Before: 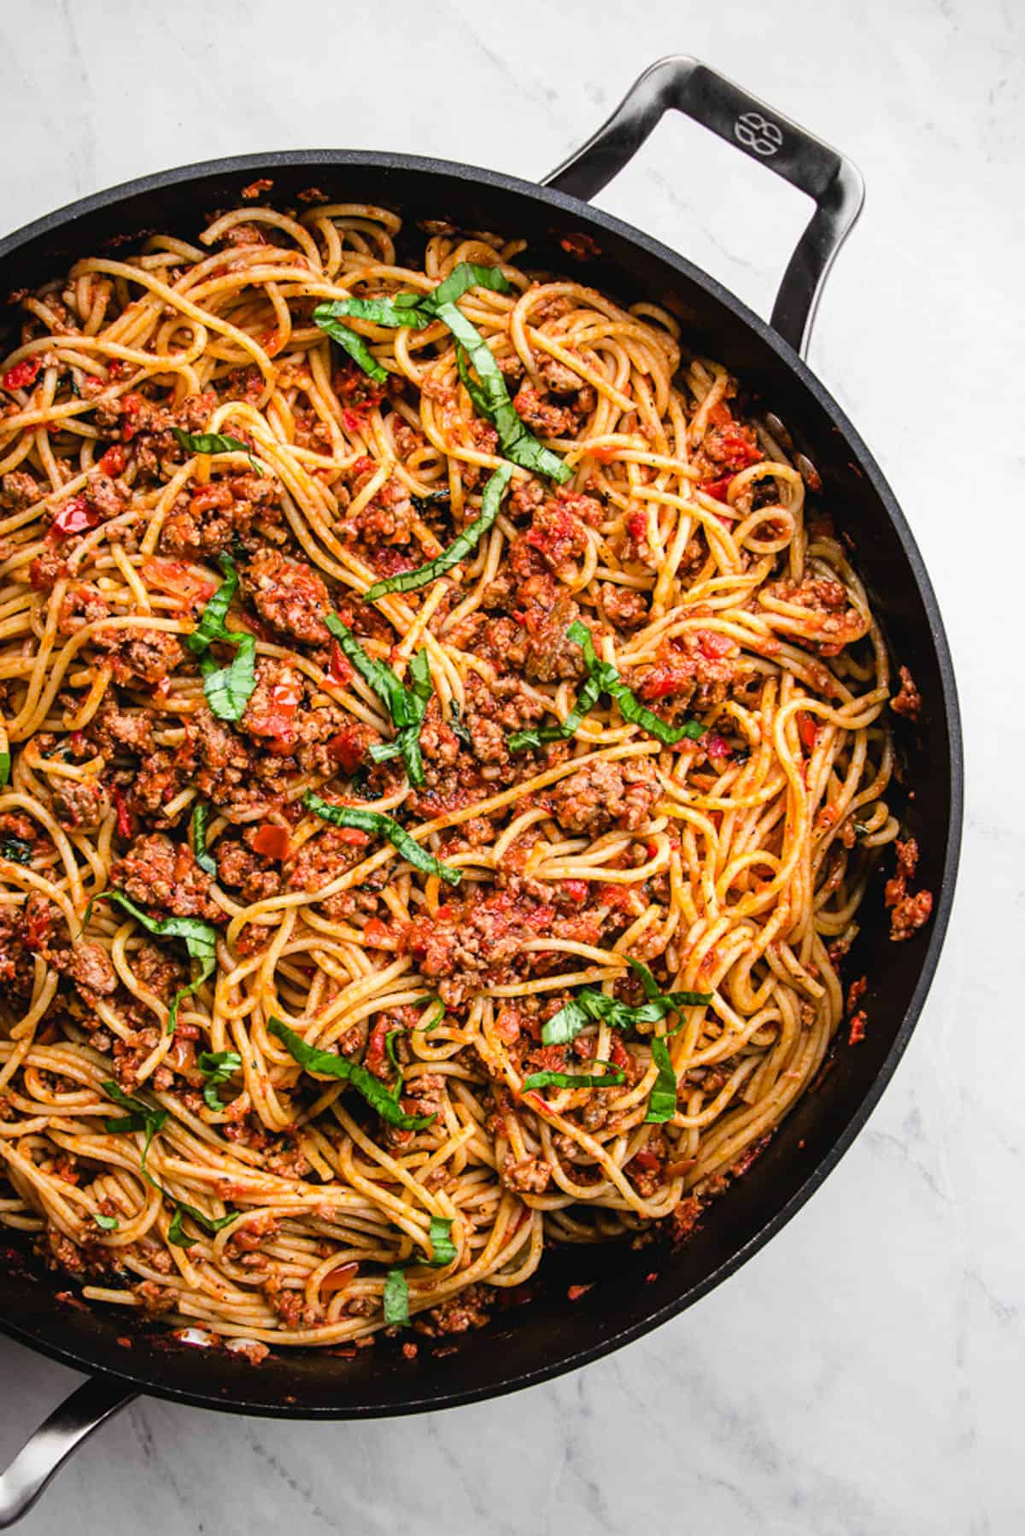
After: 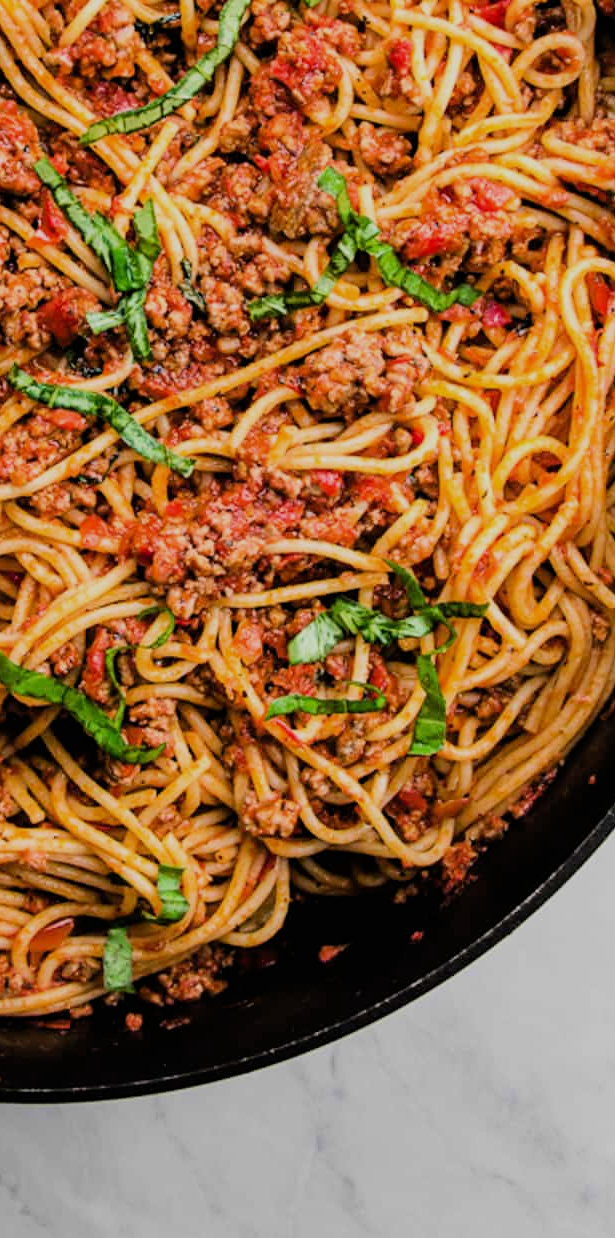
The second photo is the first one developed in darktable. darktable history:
tone equalizer: edges refinement/feathering 500, mask exposure compensation -1.57 EV, preserve details no
crop and rotate: left 28.851%, top 31.138%, right 19.859%
filmic rgb: black relative exposure -7.65 EV, white relative exposure 4.56 EV, threshold 2.94 EV, hardness 3.61, color science v6 (2022), enable highlight reconstruction true
